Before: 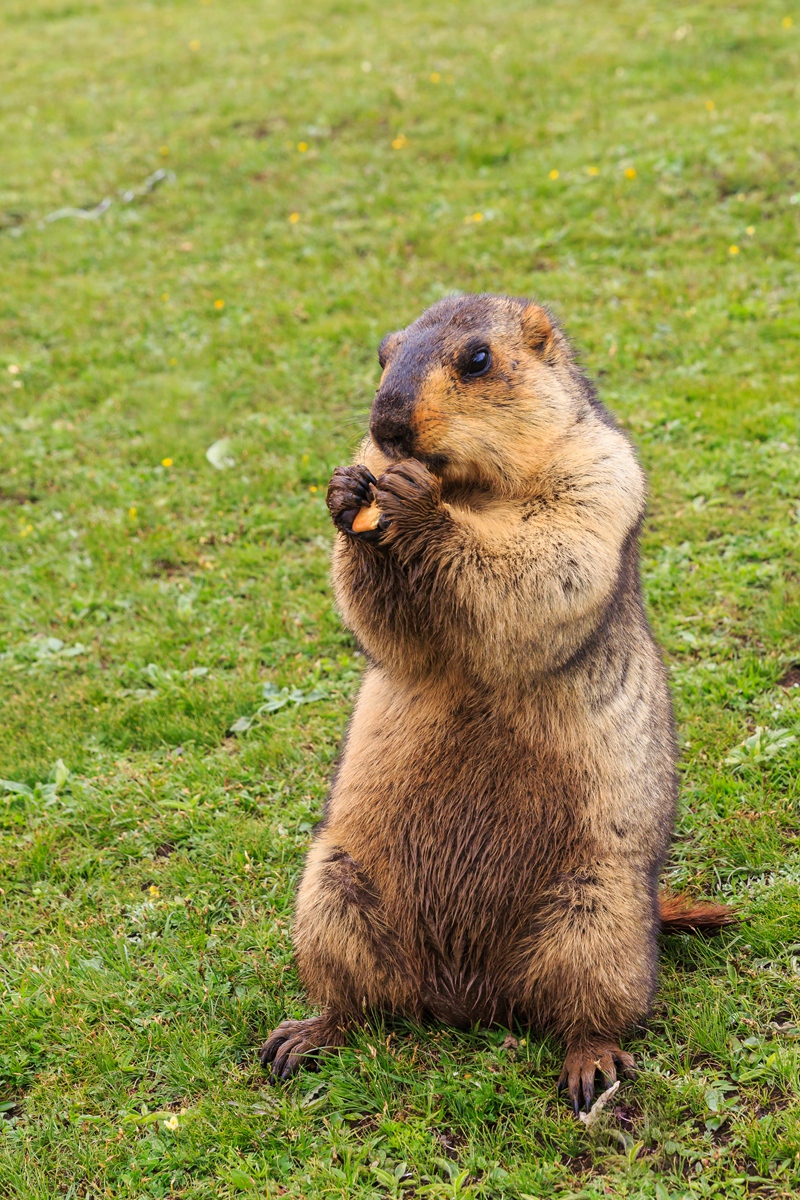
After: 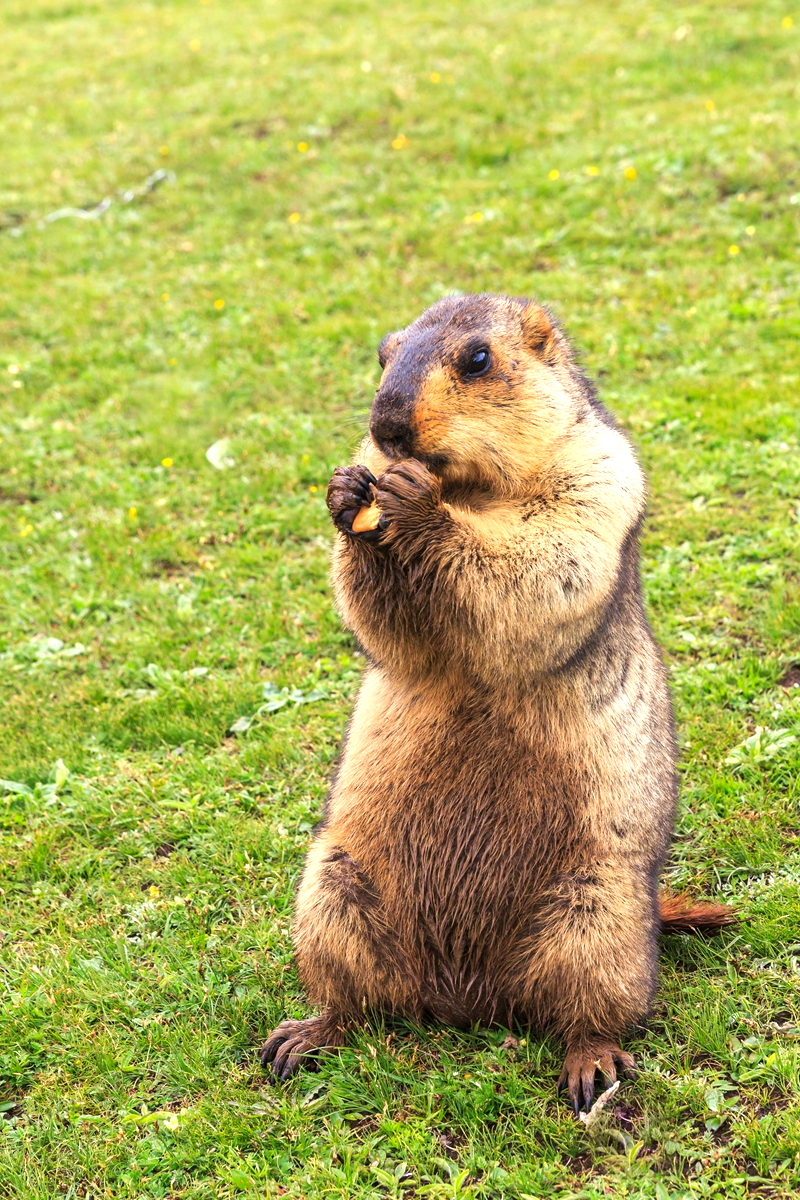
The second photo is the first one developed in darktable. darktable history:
base curve: curves: ch0 [(0, 0) (0.303, 0.277) (1, 1)], exposure shift 0.01, preserve colors none
exposure: exposure 0.661 EV, compensate exposure bias true, compensate highlight preservation false
